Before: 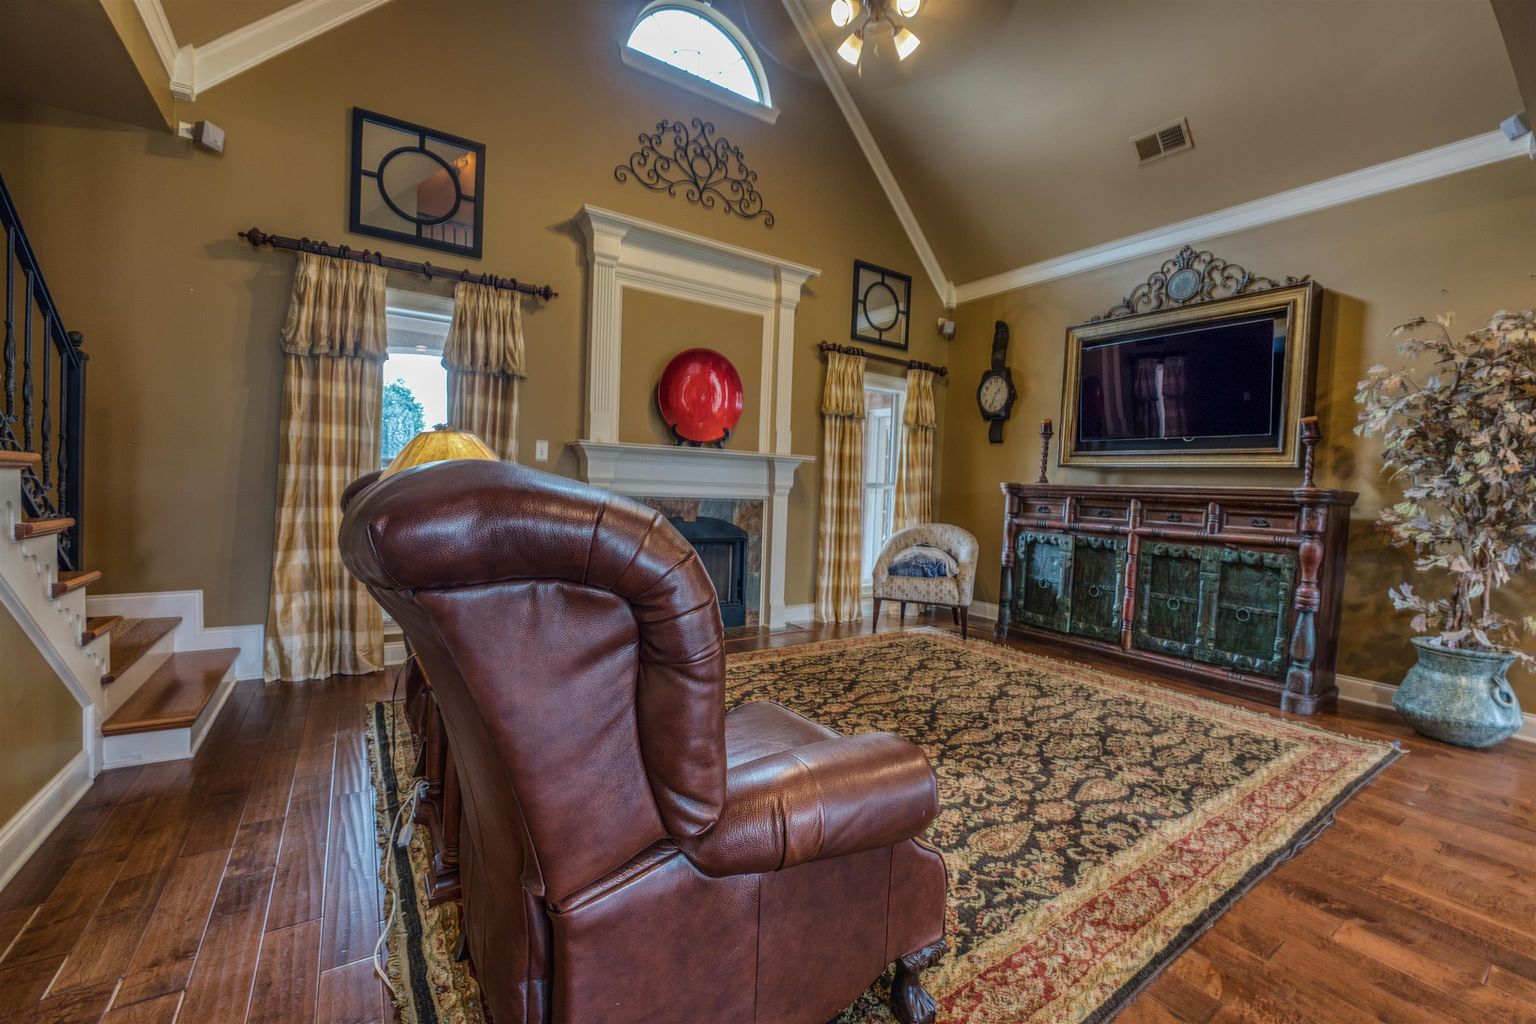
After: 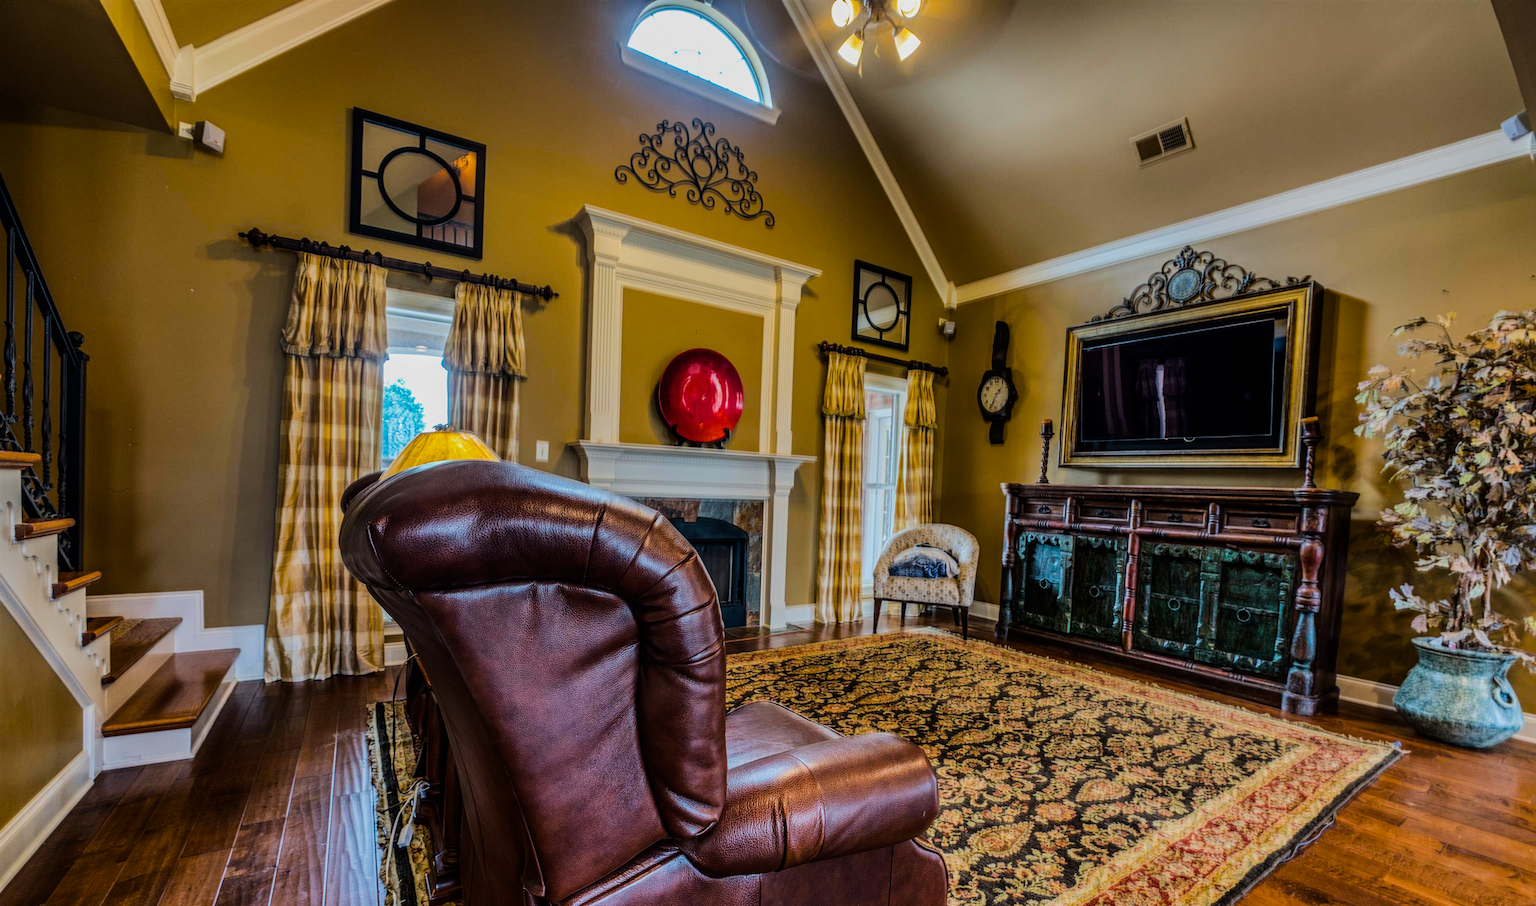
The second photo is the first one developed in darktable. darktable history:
color balance rgb: linear chroma grading › global chroma 9.101%, perceptual saturation grading › global saturation 30.212%, perceptual brilliance grading › highlights 18.354%, perceptual brilliance grading › mid-tones 31.768%, perceptual brilliance grading › shadows -30.923%, global vibrance 20%
filmic rgb: black relative exposure -7.65 EV, white relative exposure 4.56 EV, hardness 3.61, contrast 1.057
crop and rotate: top 0%, bottom 11.519%
